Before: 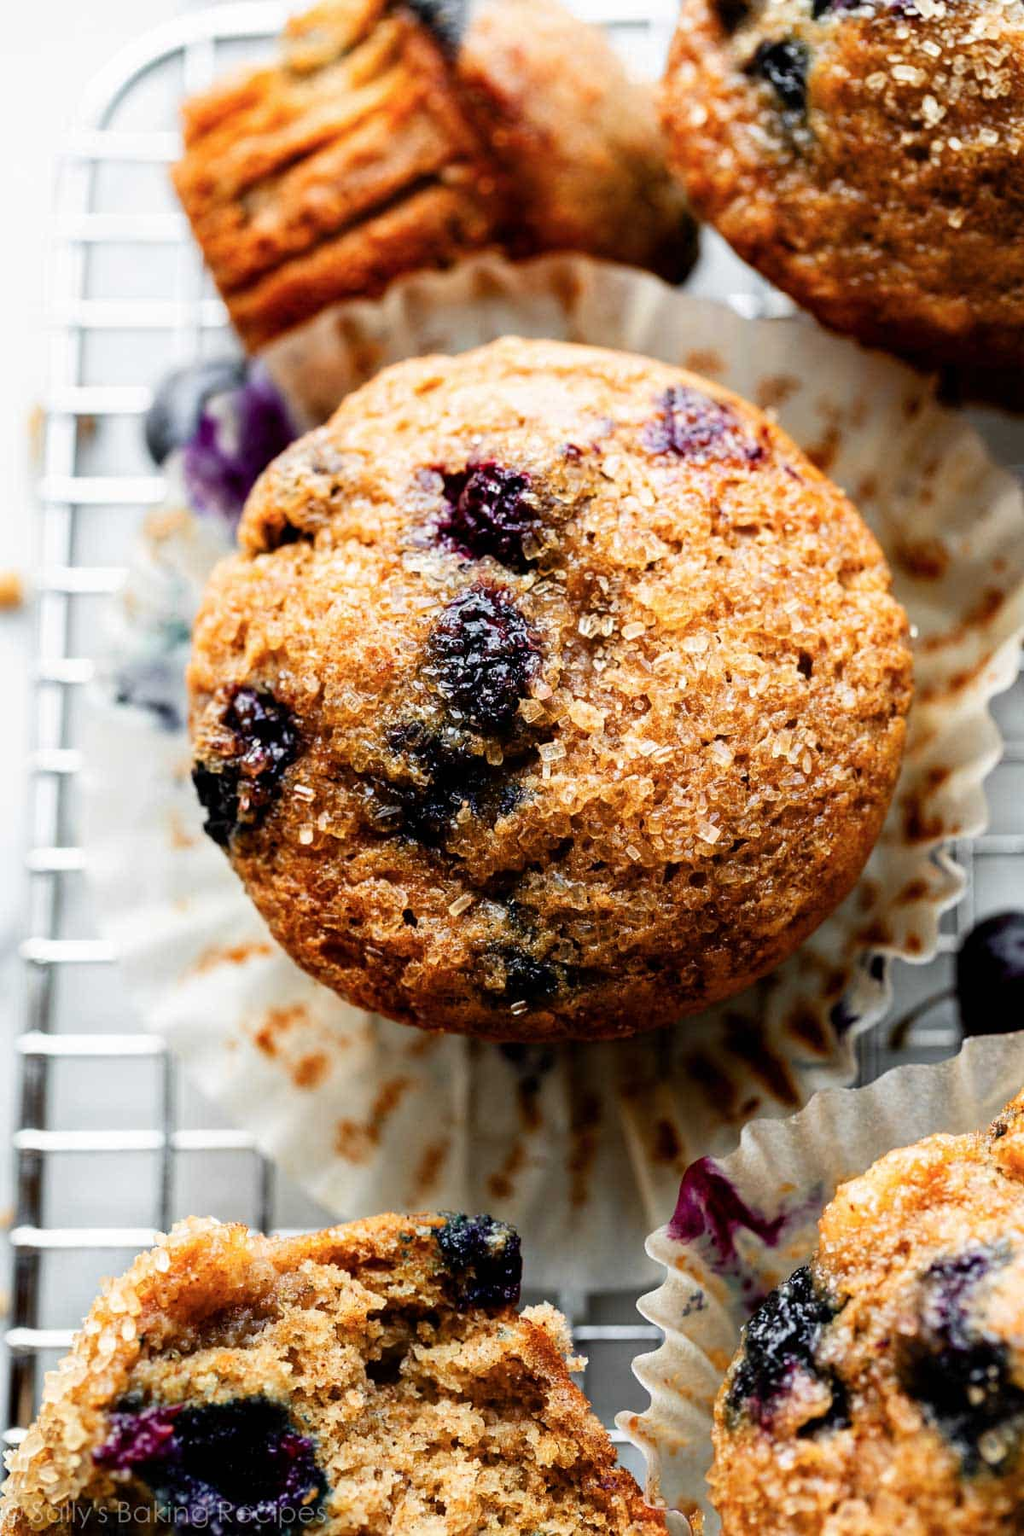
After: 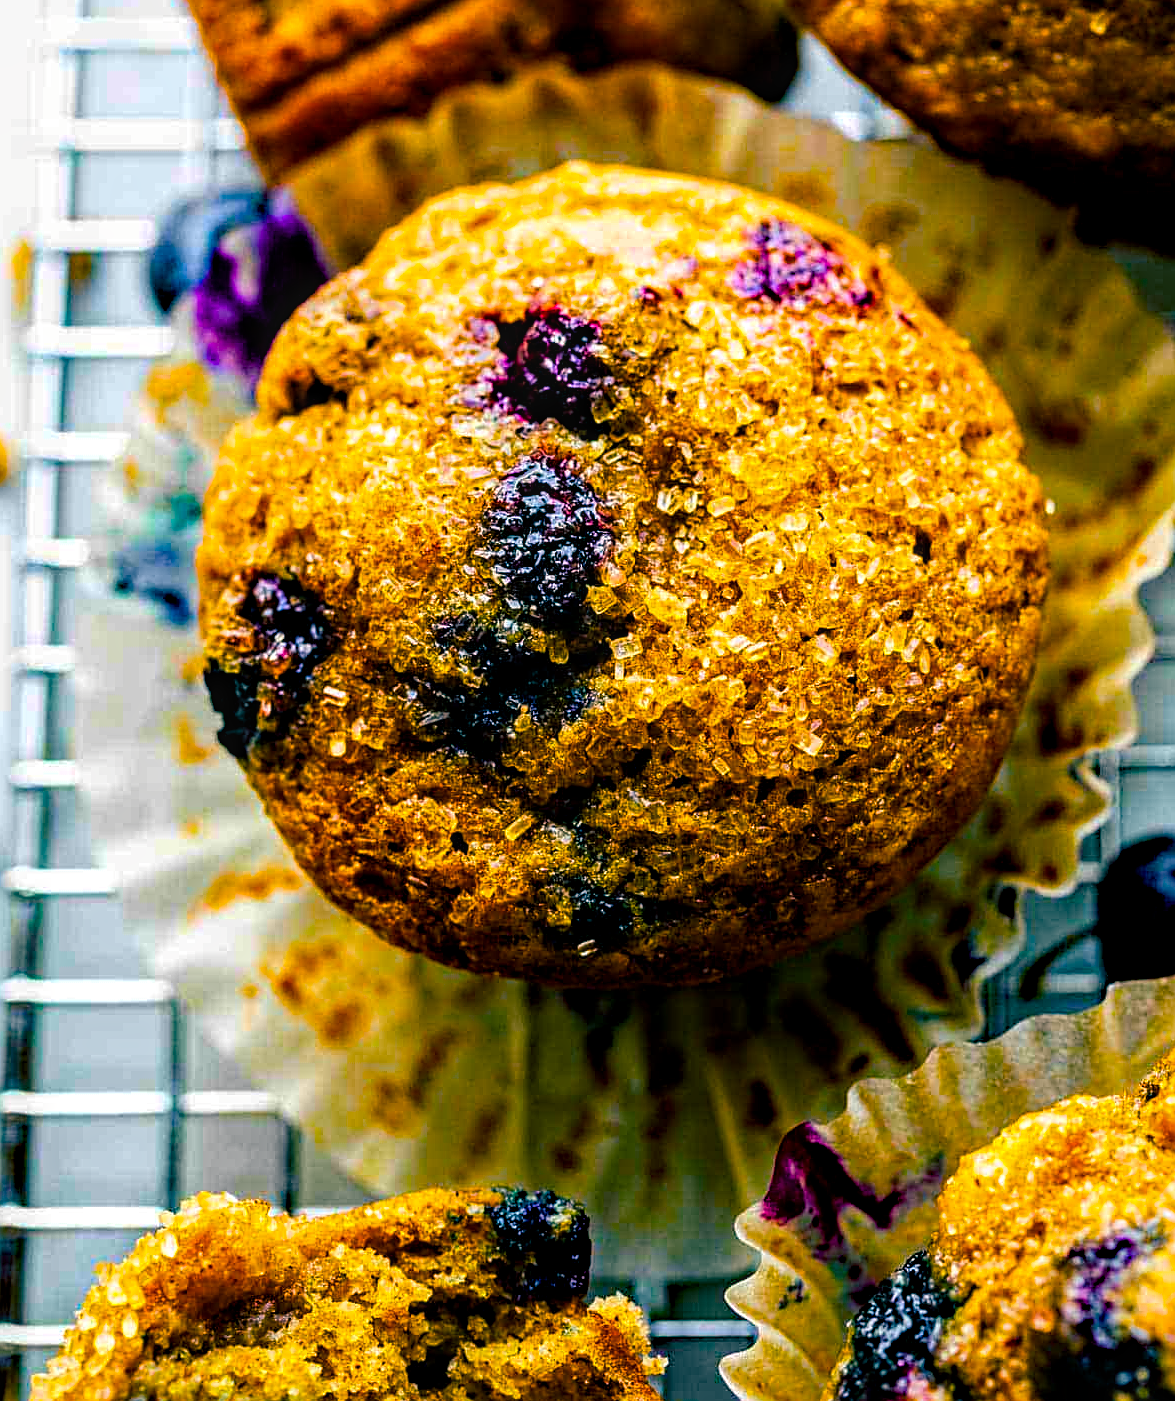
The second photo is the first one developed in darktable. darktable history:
crop and rotate: left 1.831%, top 12.995%, right 0.183%, bottom 9.136%
sharpen: on, module defaults
color balance rgb: shadows lift › luminance -28.407%, shadows lift › chroma 10.206%, shadows lift › hue 227.03°, power › luminance -3.561%, power › hue 142.37°, linear chroma grading › highlights 99.351%, linear chroma grading › global chroma 23.867%, perceptual saturation grading › global saturation 20%, perceptual saturation grading › highlights -24.85%, perceptual saturation grading › shadows 49.595%, global vibrance 24.827%
local contrast: detail 130%
haze removal: strength 0.52, distance 0.924, compatibility mode true, adaptive false
